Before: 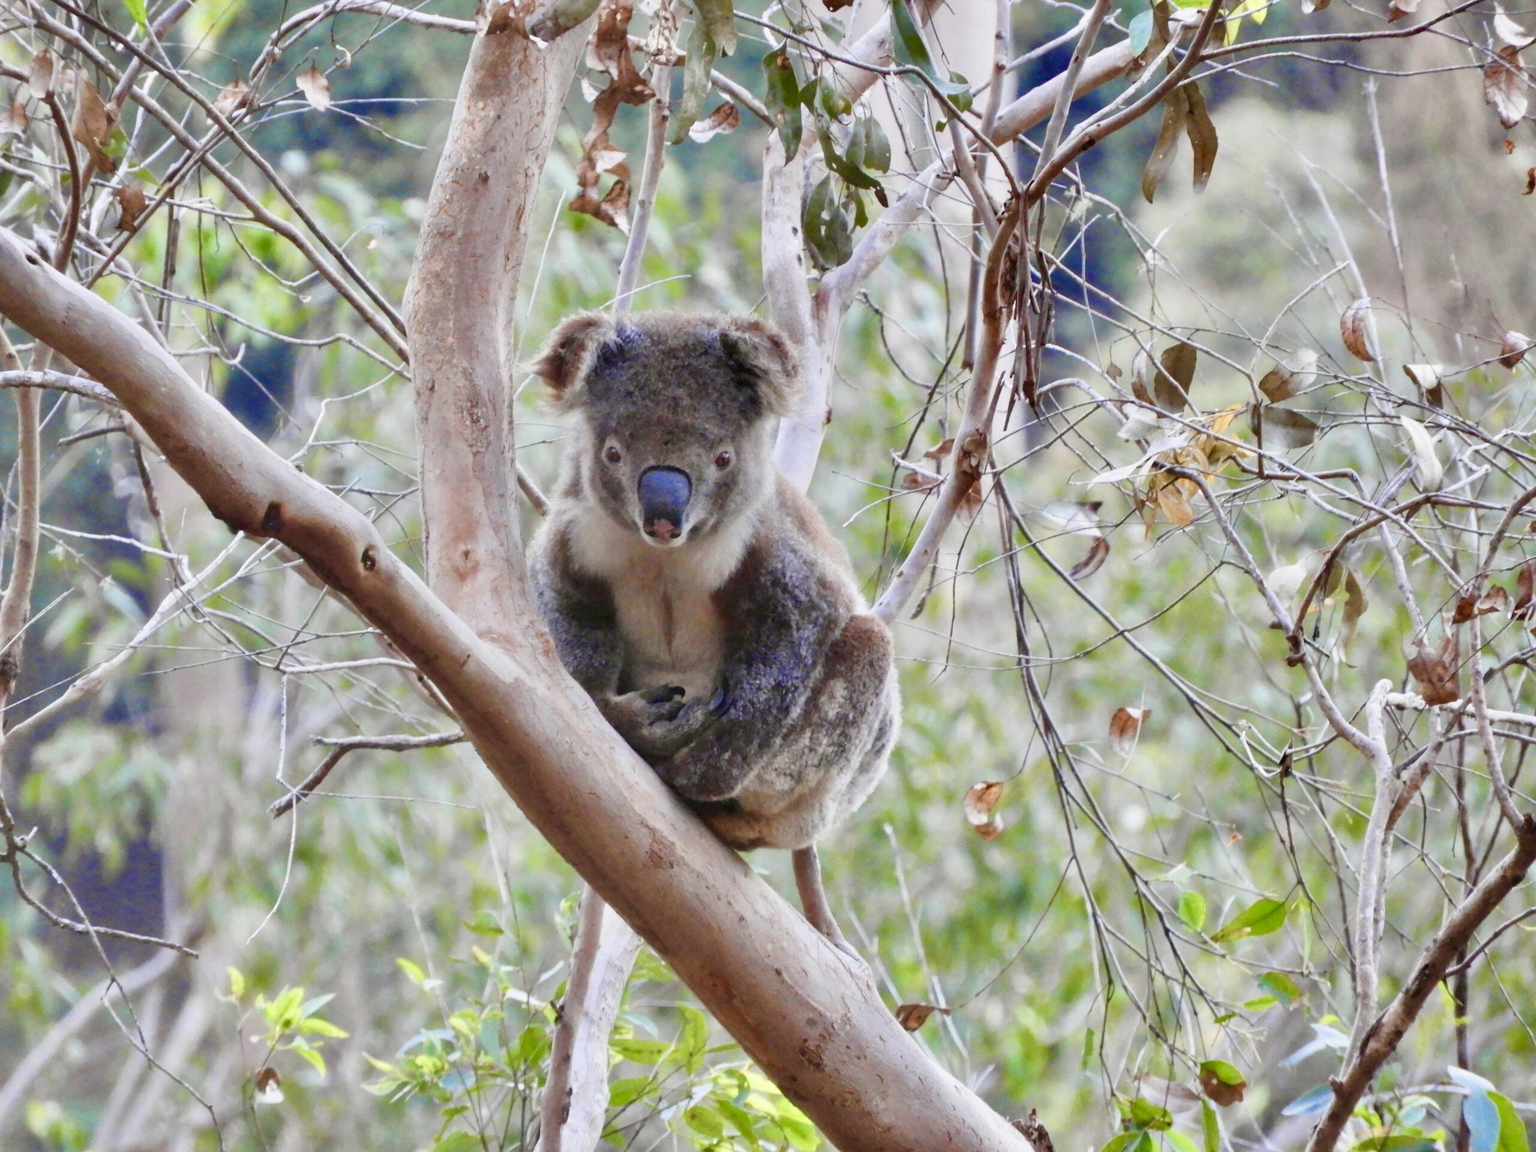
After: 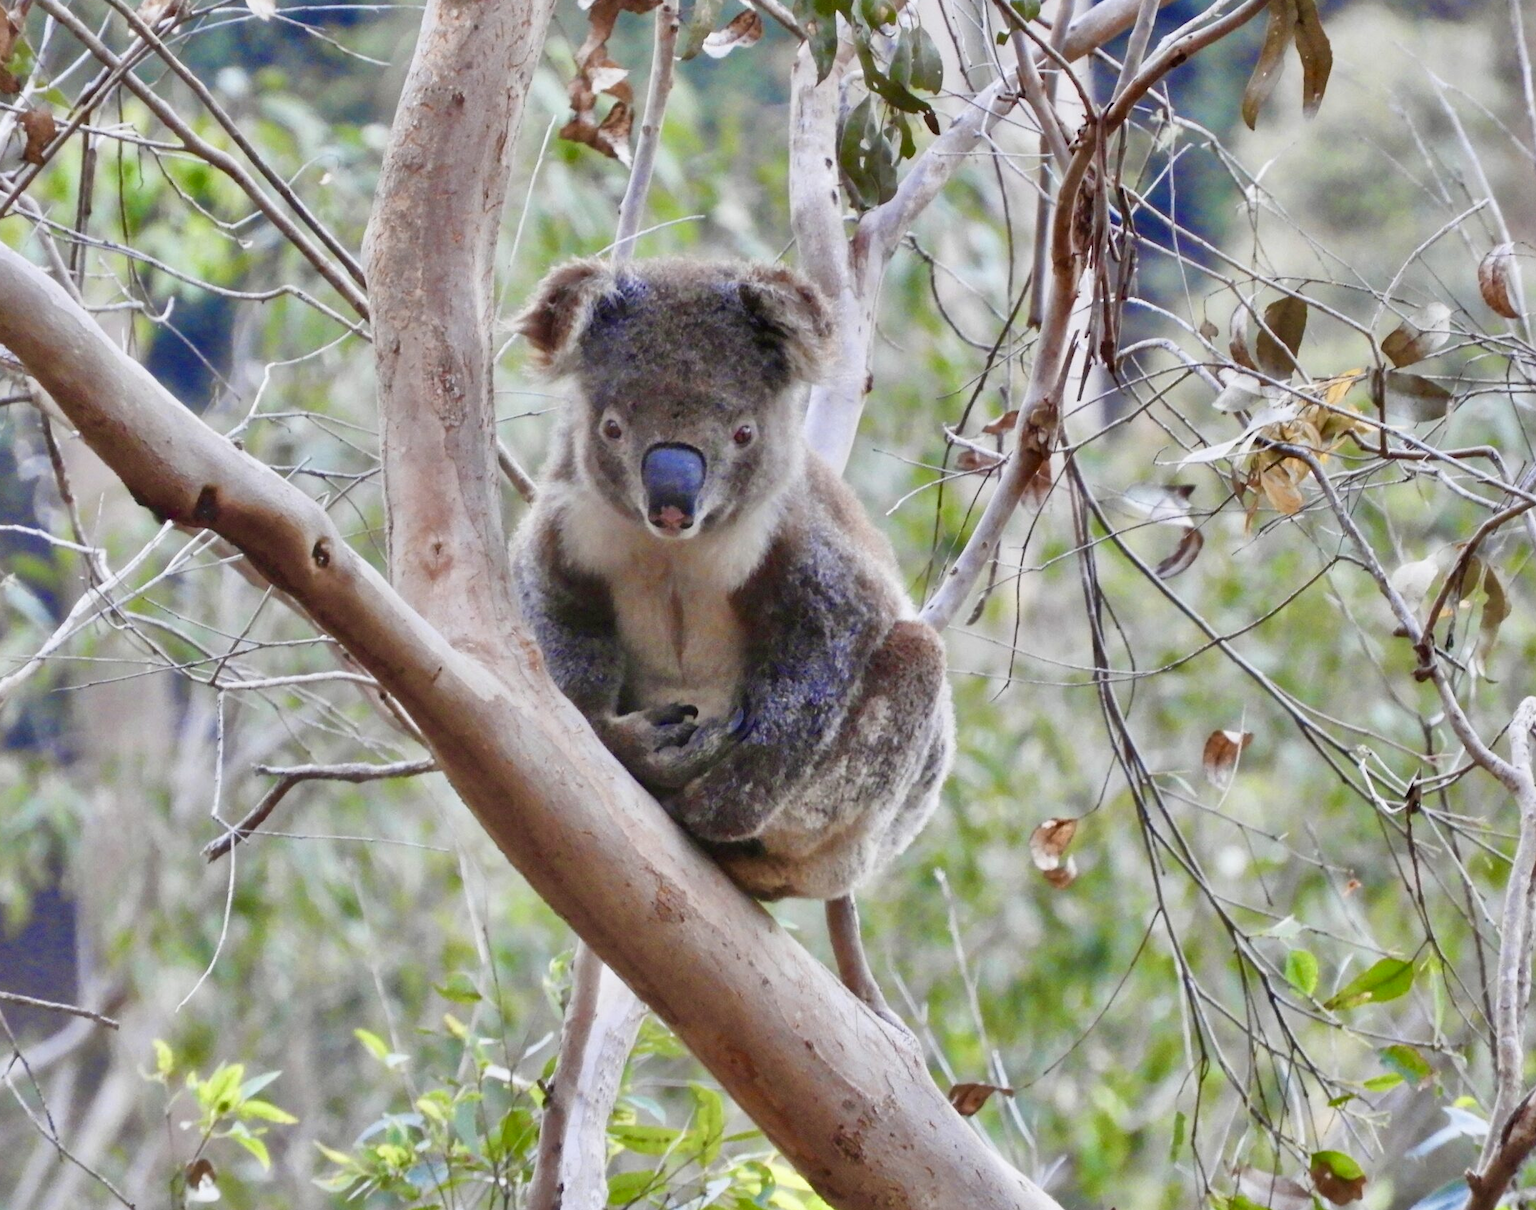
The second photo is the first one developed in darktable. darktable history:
crop: left 6.446%, top 8.188%, right 9.538%, bottom 3.548%
shadows and highlights: highlights color adjustment 0%, low approximation 0.01, soften with gaussian
